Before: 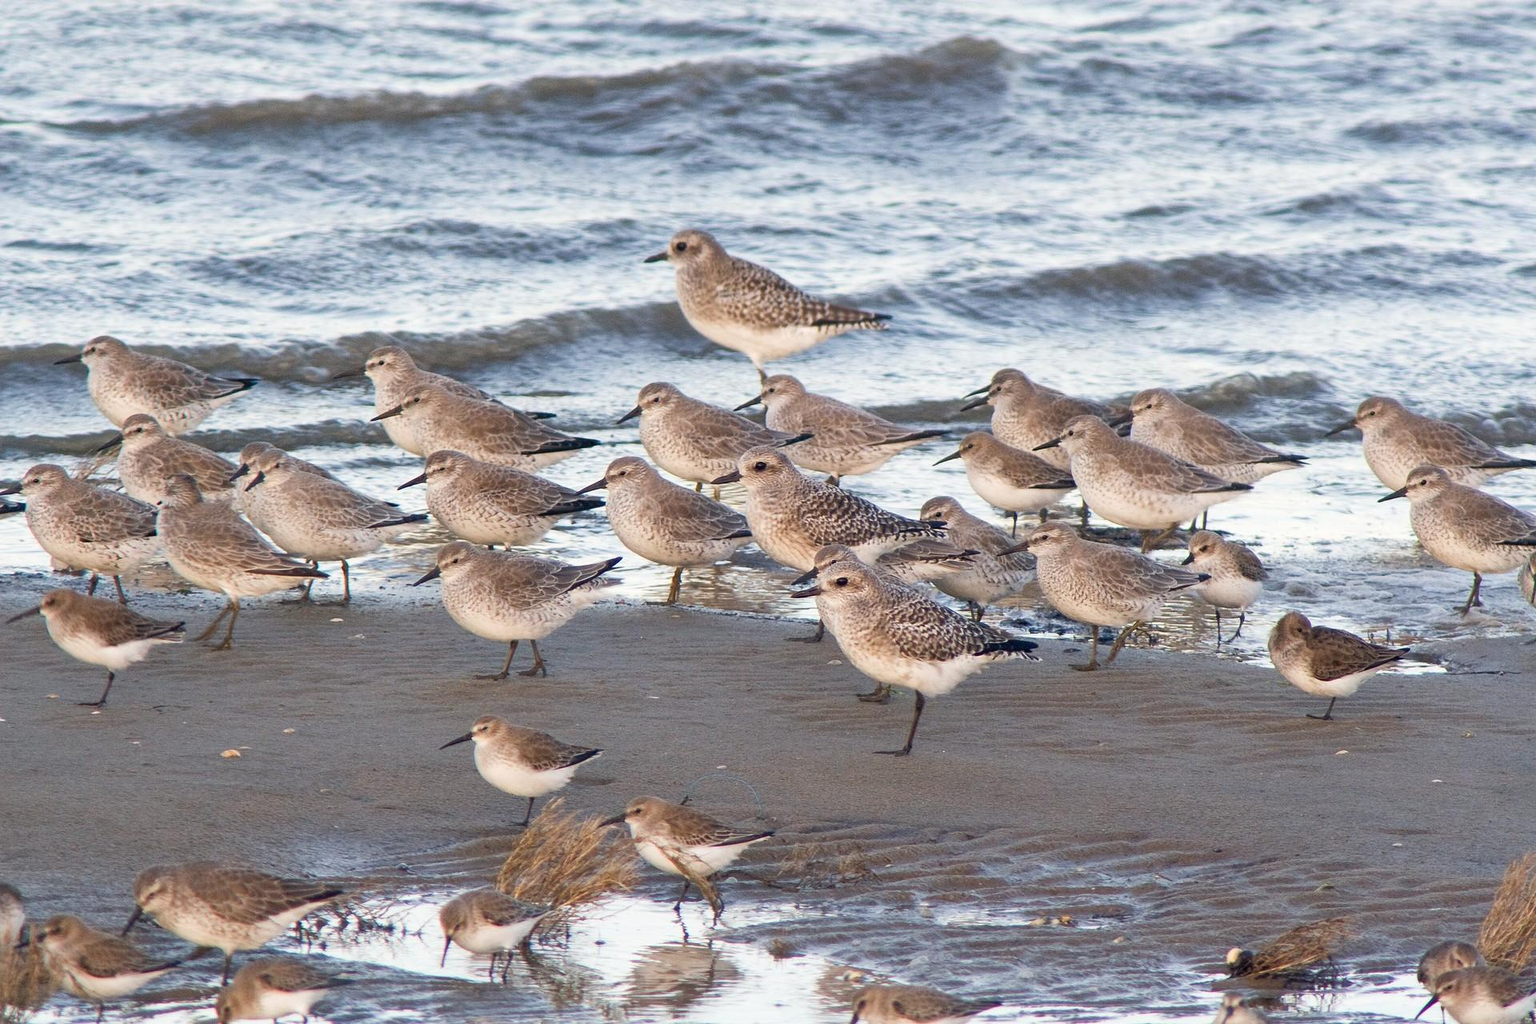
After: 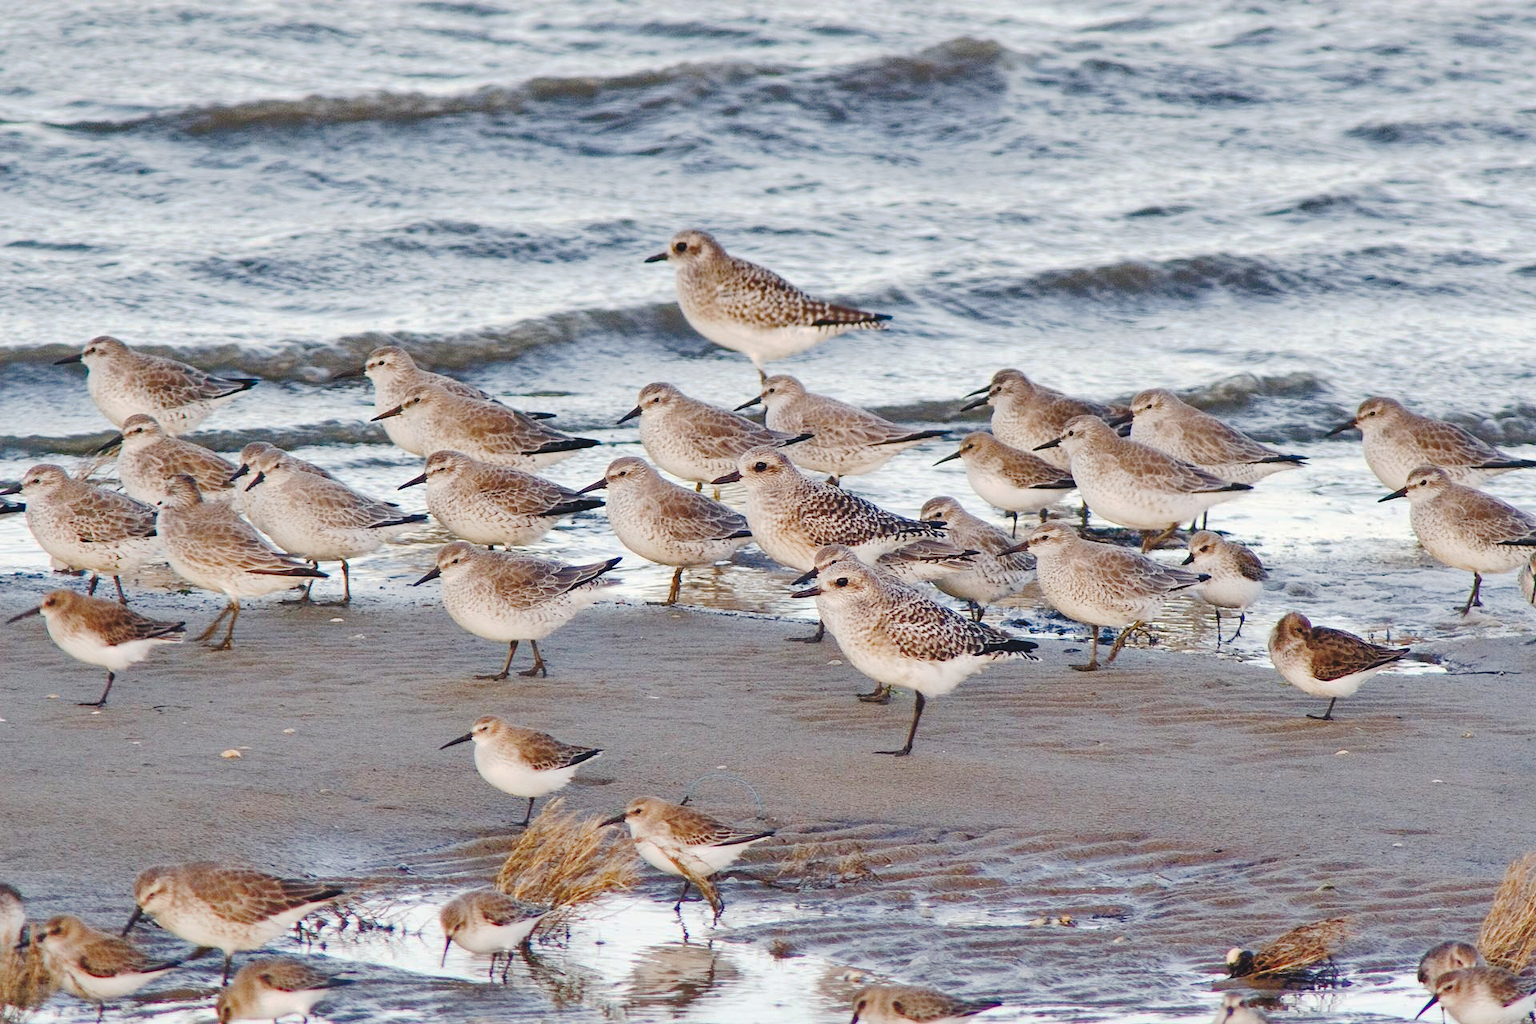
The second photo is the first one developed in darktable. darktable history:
tone curve: curves: ch0 [(0, 0) (0.003, 0.079) (0.011, 0.083) (0.025, 0.088) (0.044, 0.095) (0.069, 0.106) (0.1, 0.115) (0.136, 0.127) (0.177, 0.152) (0.224, 0.198) (0.277, 0.263) (0.335, 0.371) (0.399, 0.483) (0.468, 0.582) (0.543, 0.664) (0.623, 0.726) (0.709, 0.793) (0.801, 0.842) (0.898, 0.896) (1, 1)], preserve colors none
shadows and highlights: low approximation 0.01, soften with gaussian
